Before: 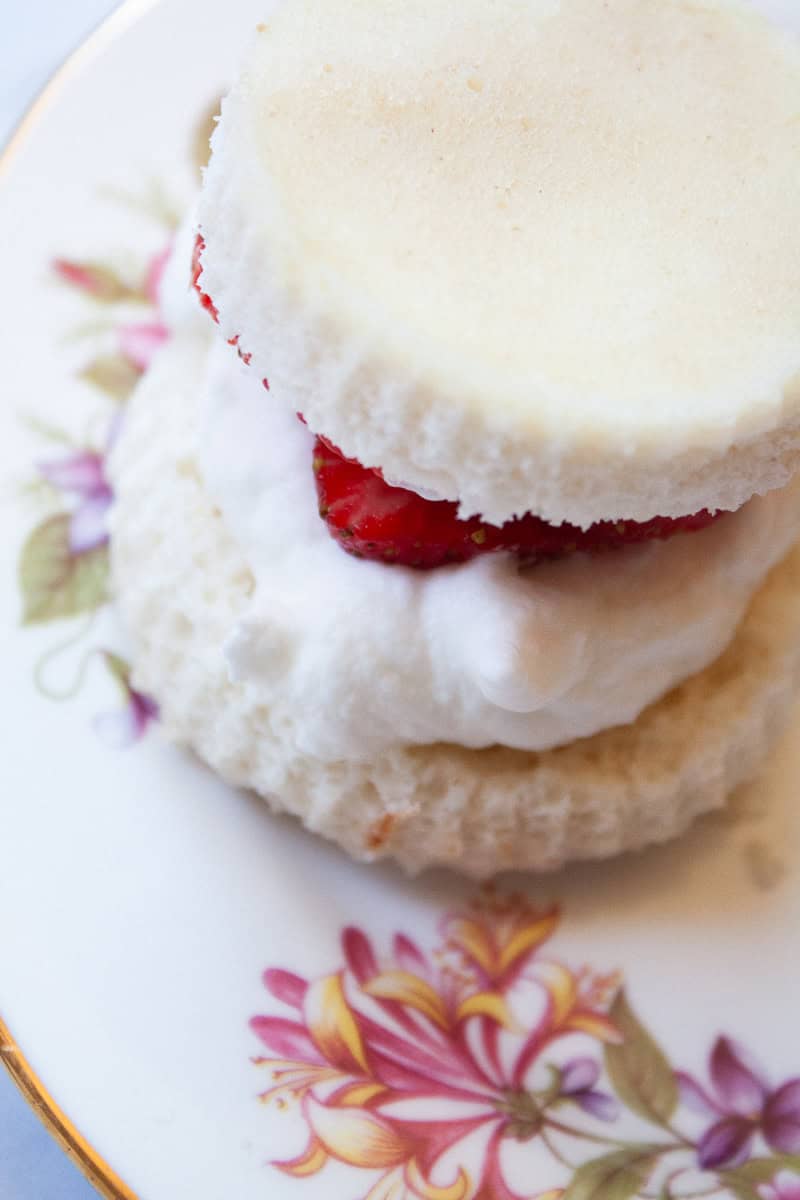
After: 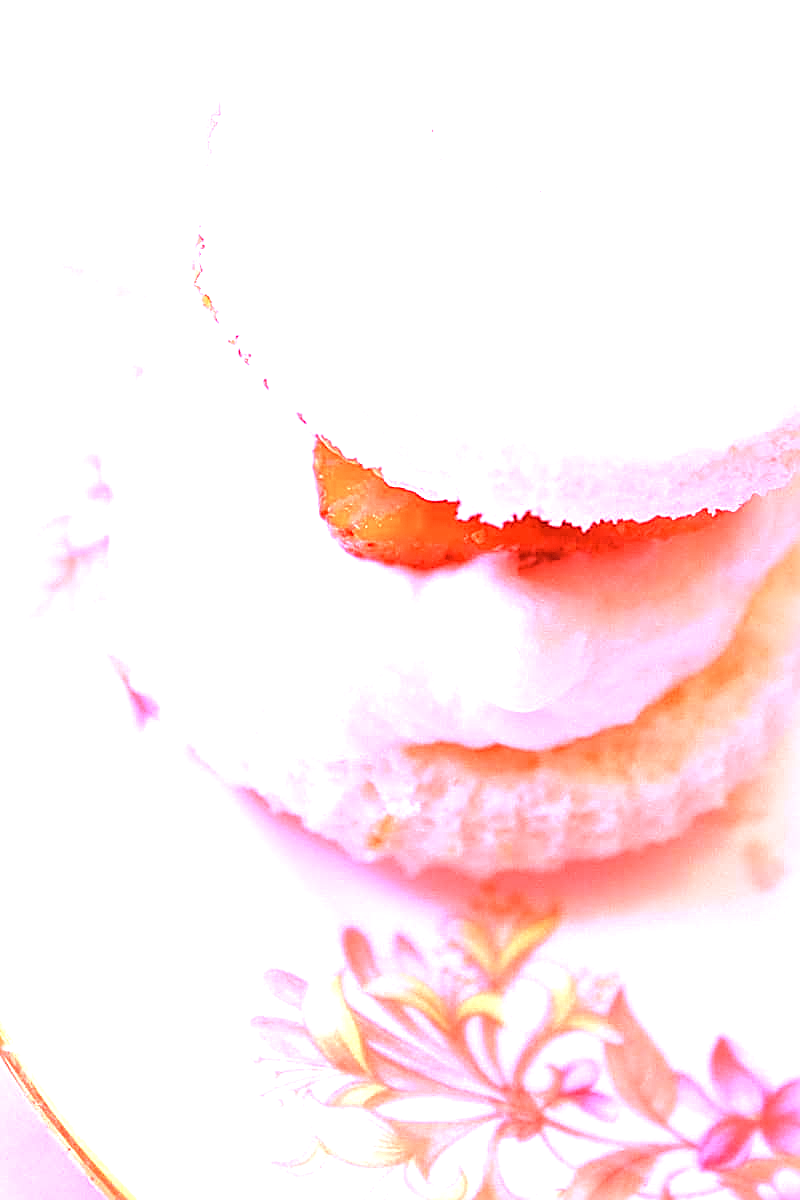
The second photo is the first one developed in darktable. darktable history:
white balance: red 4.26, blue 1.802
color correction: saturation 0.85
sharpen: on, module defaults
rgb levels: mode RGB, independent channels, levels [[0, 0.5, 1], [0, 0.521, 1], [0, 0.536, 1]]
